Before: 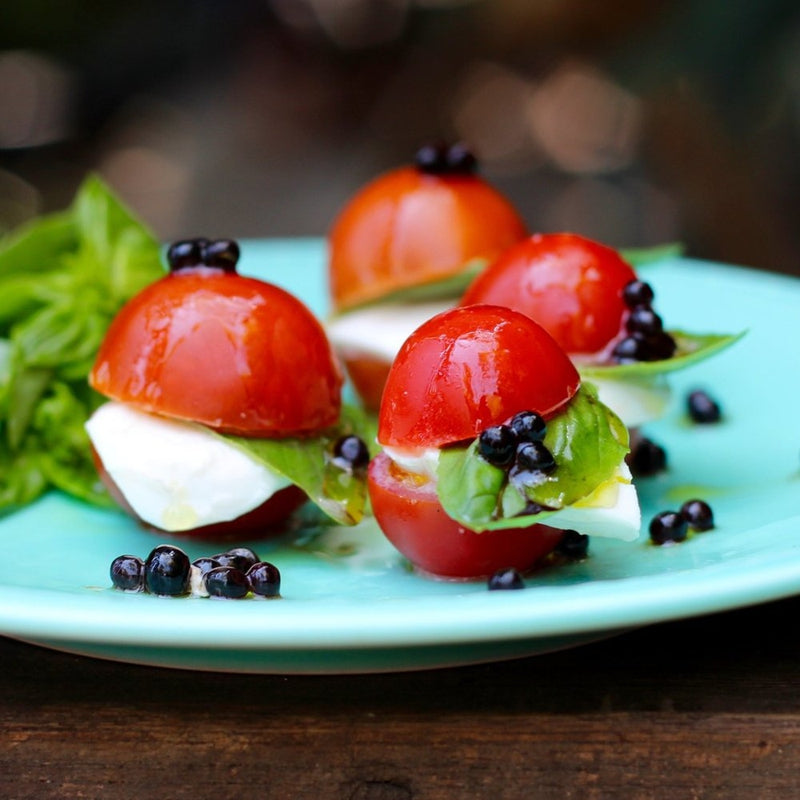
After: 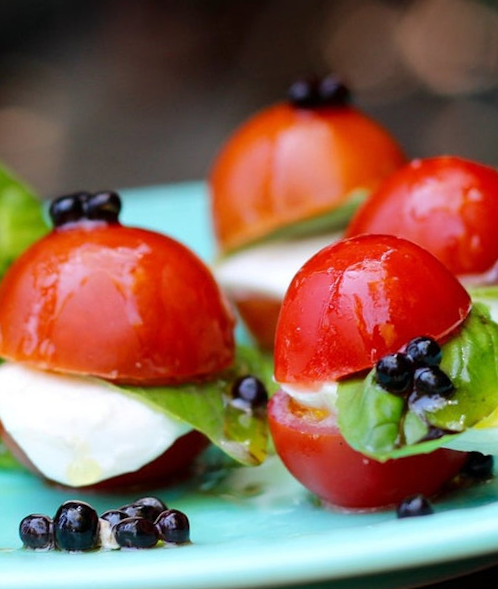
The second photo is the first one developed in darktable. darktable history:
crop: left 16.202%, top 11.208%, right 26.045%, bottom 20.557%
rotate and perspective: rotation -4.86°, automatic cropping off
tone equalizer: on, module defaults
exposure: compensate highlight preservation false
color balance: mode lift, gamma, gain (sRGB)
